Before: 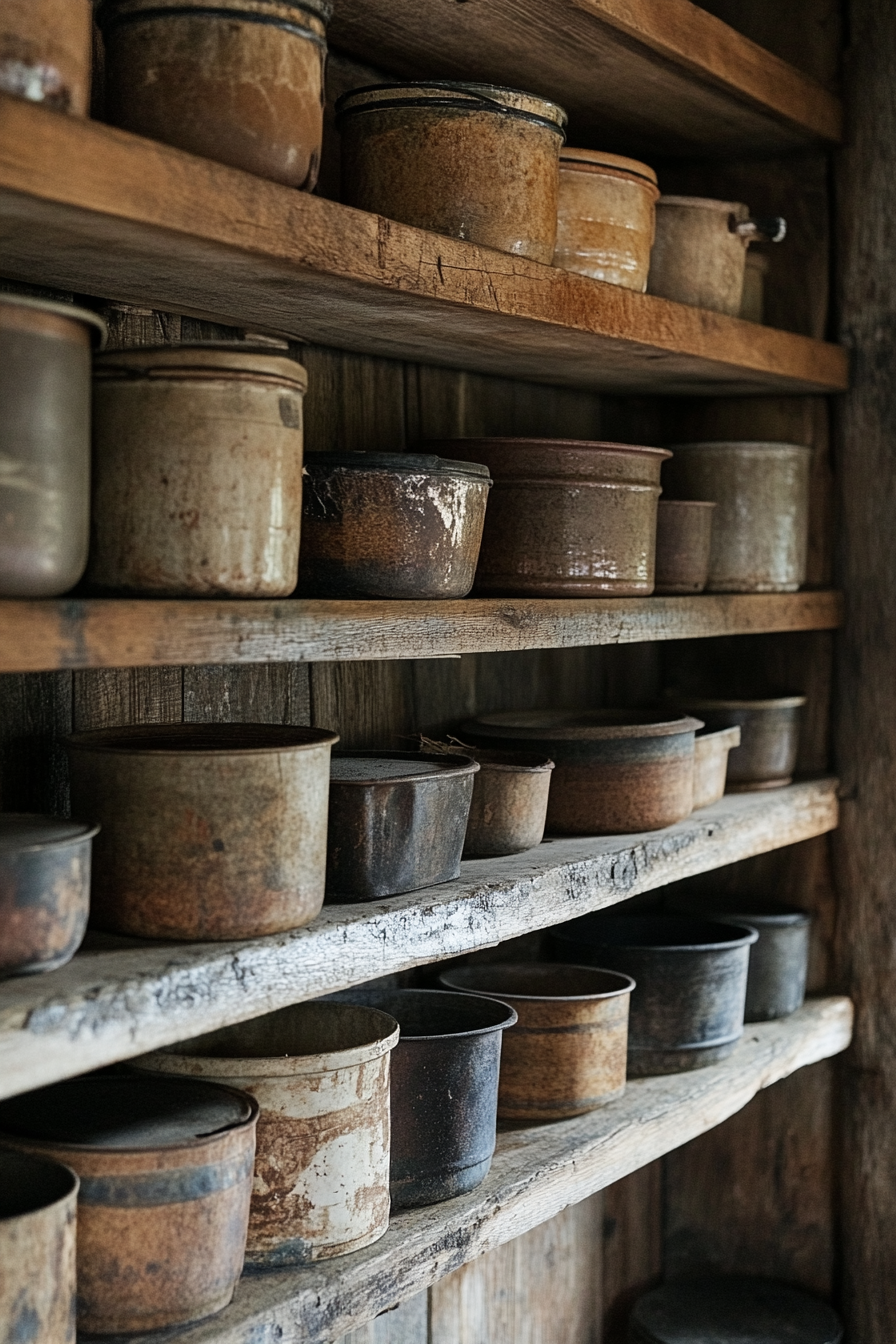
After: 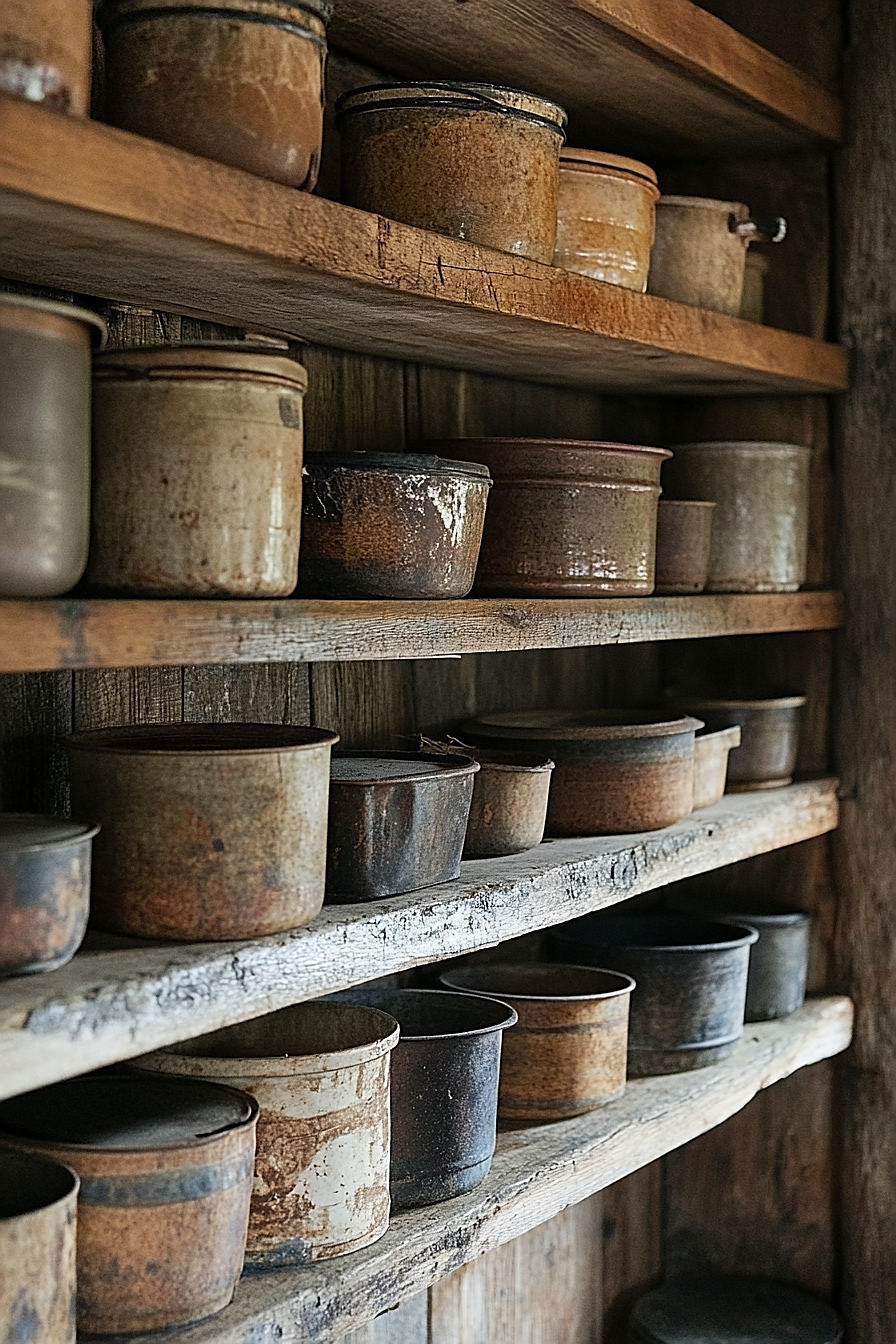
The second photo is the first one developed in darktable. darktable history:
levels: levels [0, 0.478, 1]
sharpen: radius 1.4, amount 1.25, threshold 0.7
